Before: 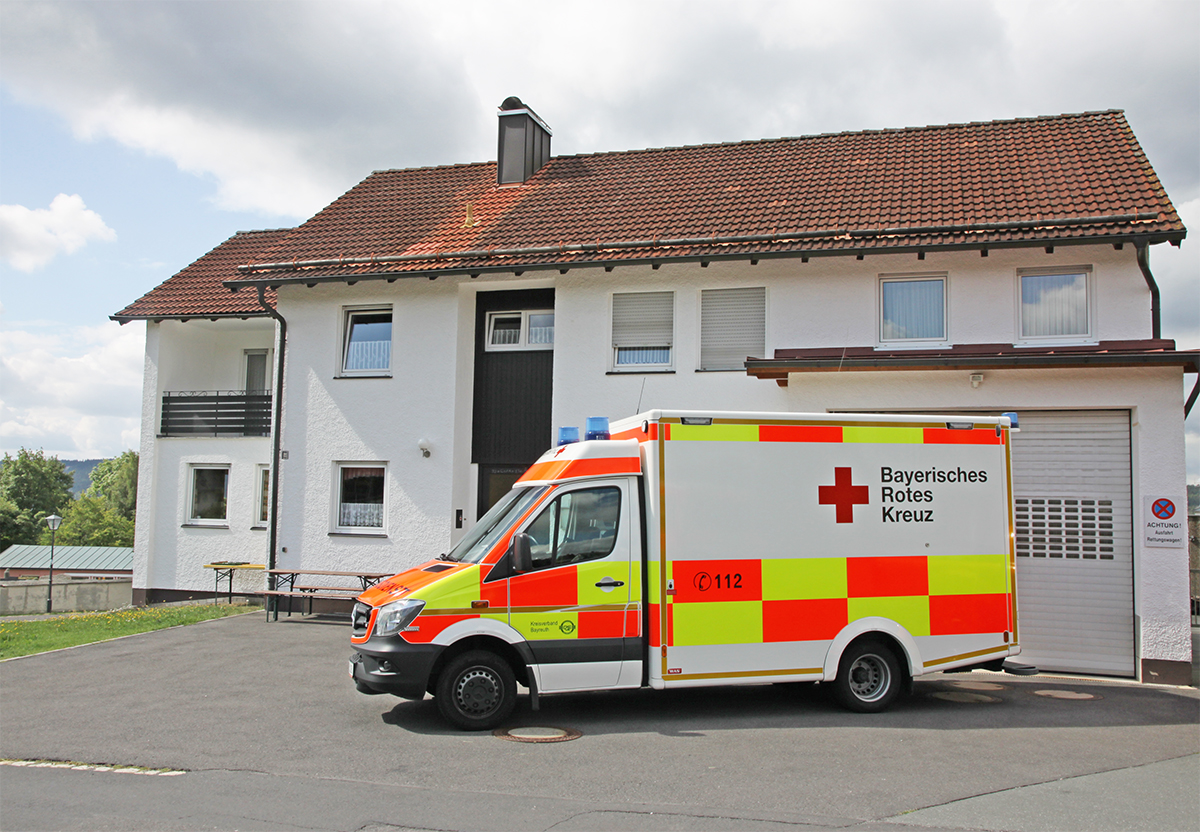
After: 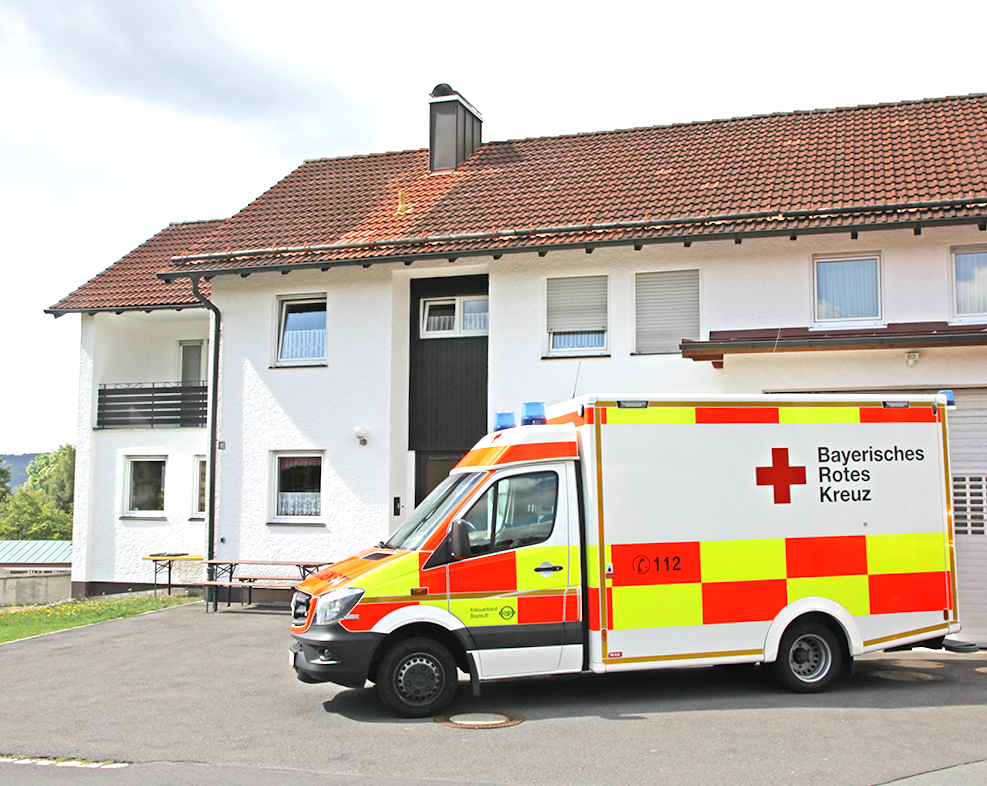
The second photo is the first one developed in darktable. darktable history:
crop and rotate: angle 1°, left 4.281%, top 0.642%, right 11.383%, bottom 2.486%
exposure: black level correction 0, exposure 0.7 EV, compensate exposure bias true, compensate highlight preservation false
